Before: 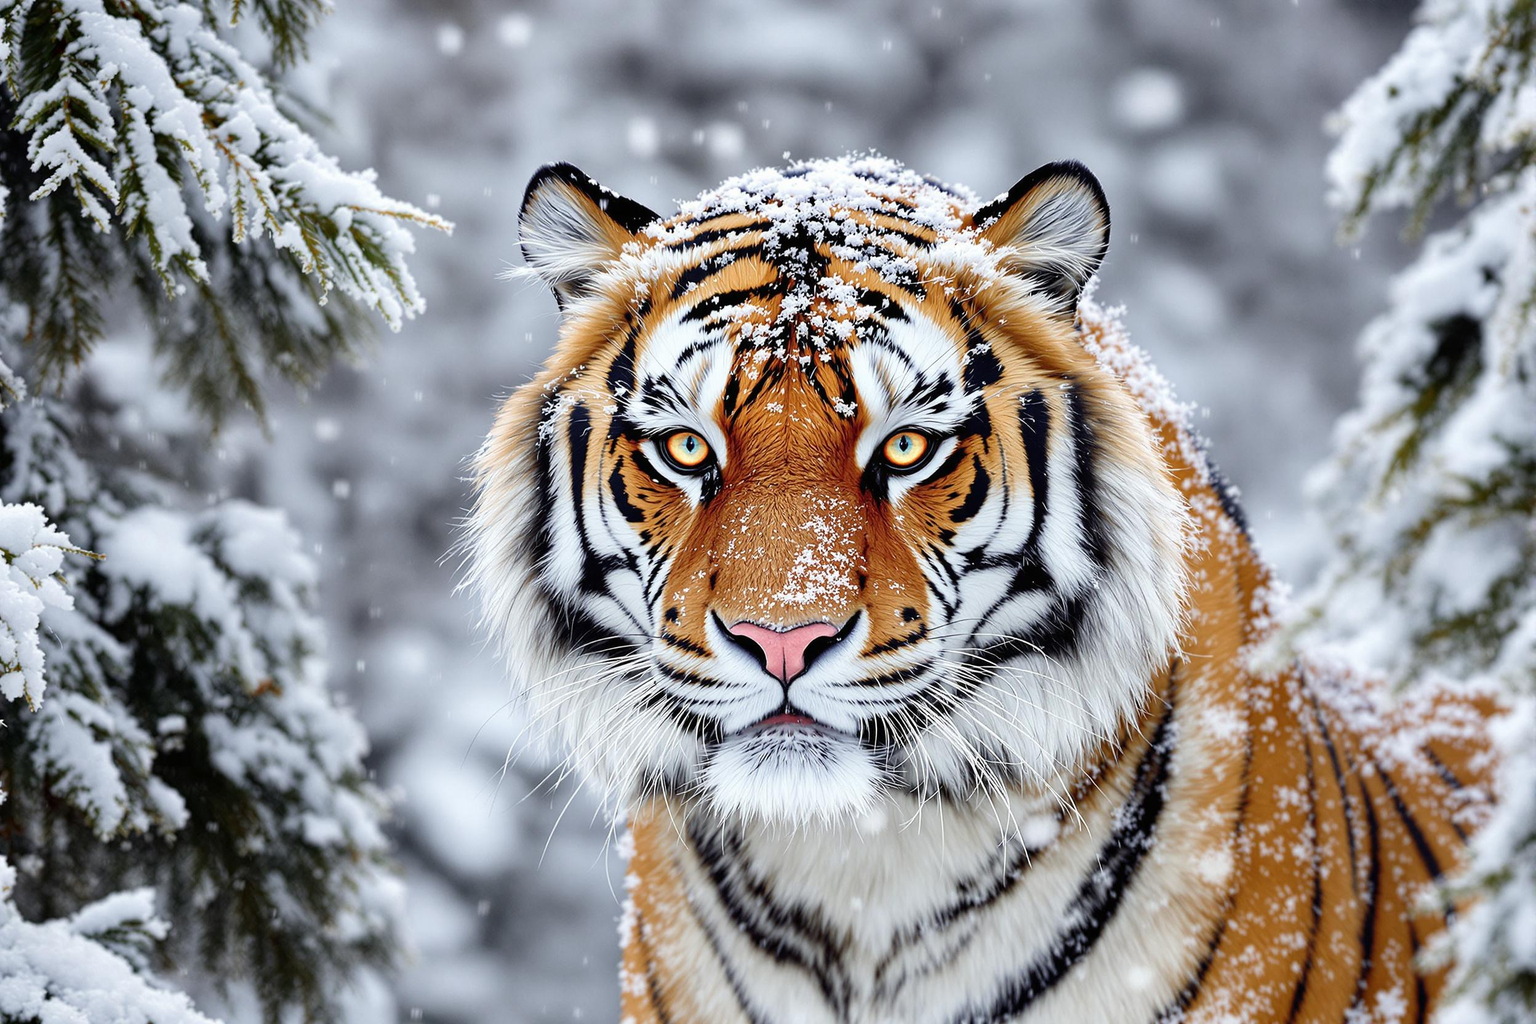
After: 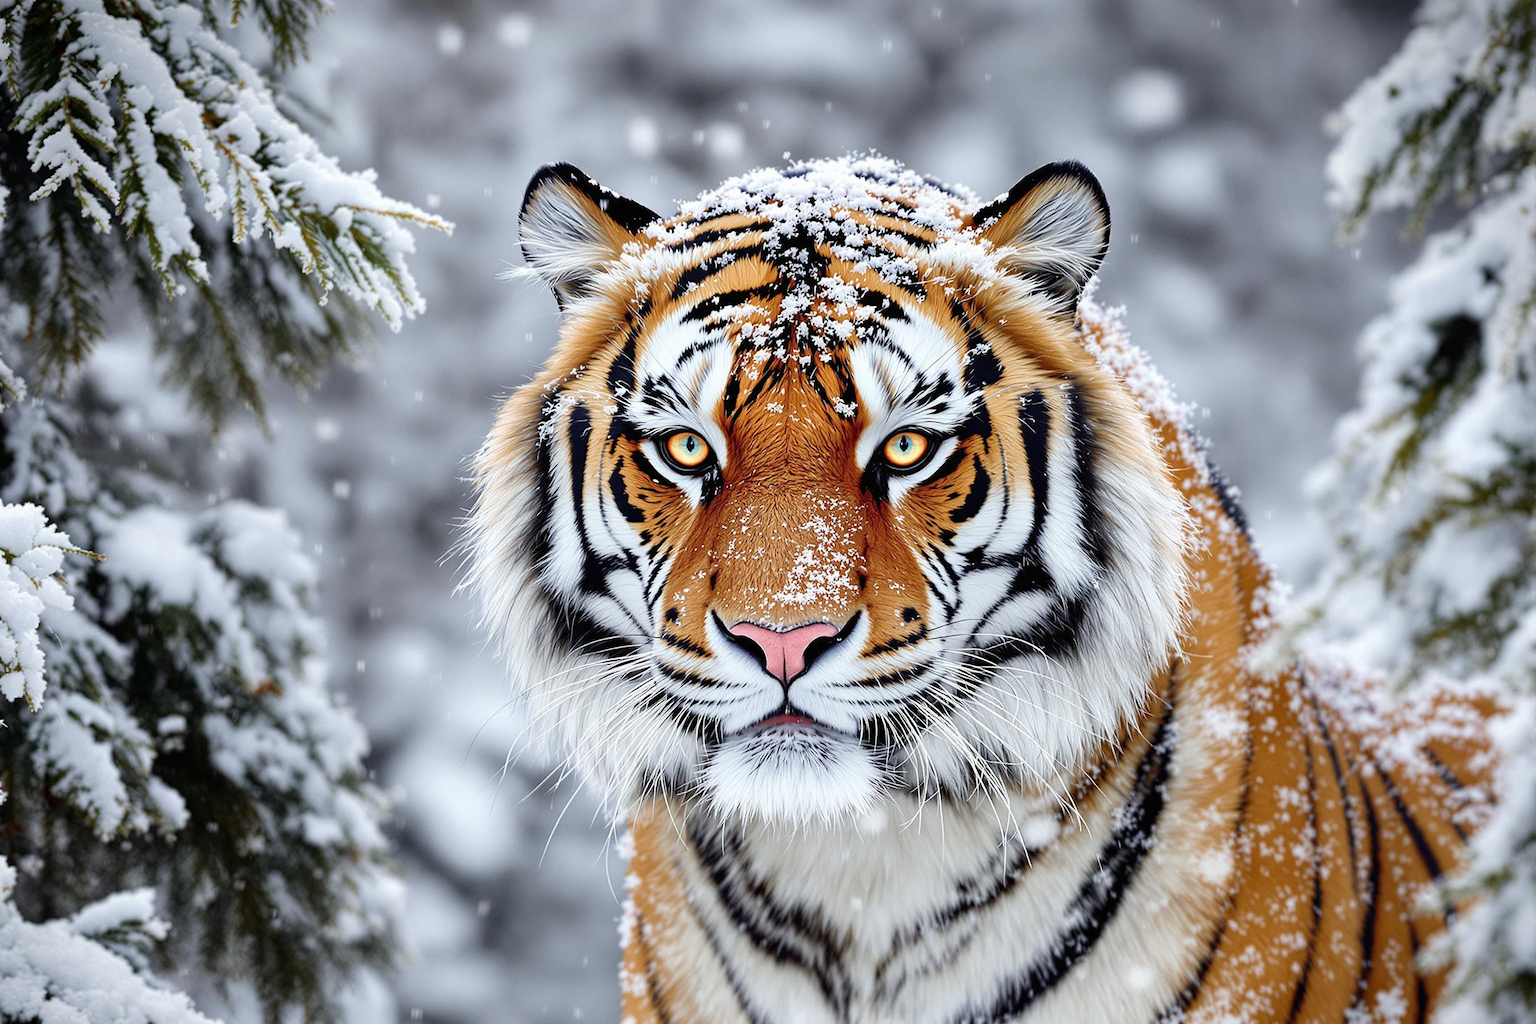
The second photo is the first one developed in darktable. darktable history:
vignetting: fall-off start 100.16%, saturation -0.021, center (-0.038, 0.143), width/height ratio 1.32
